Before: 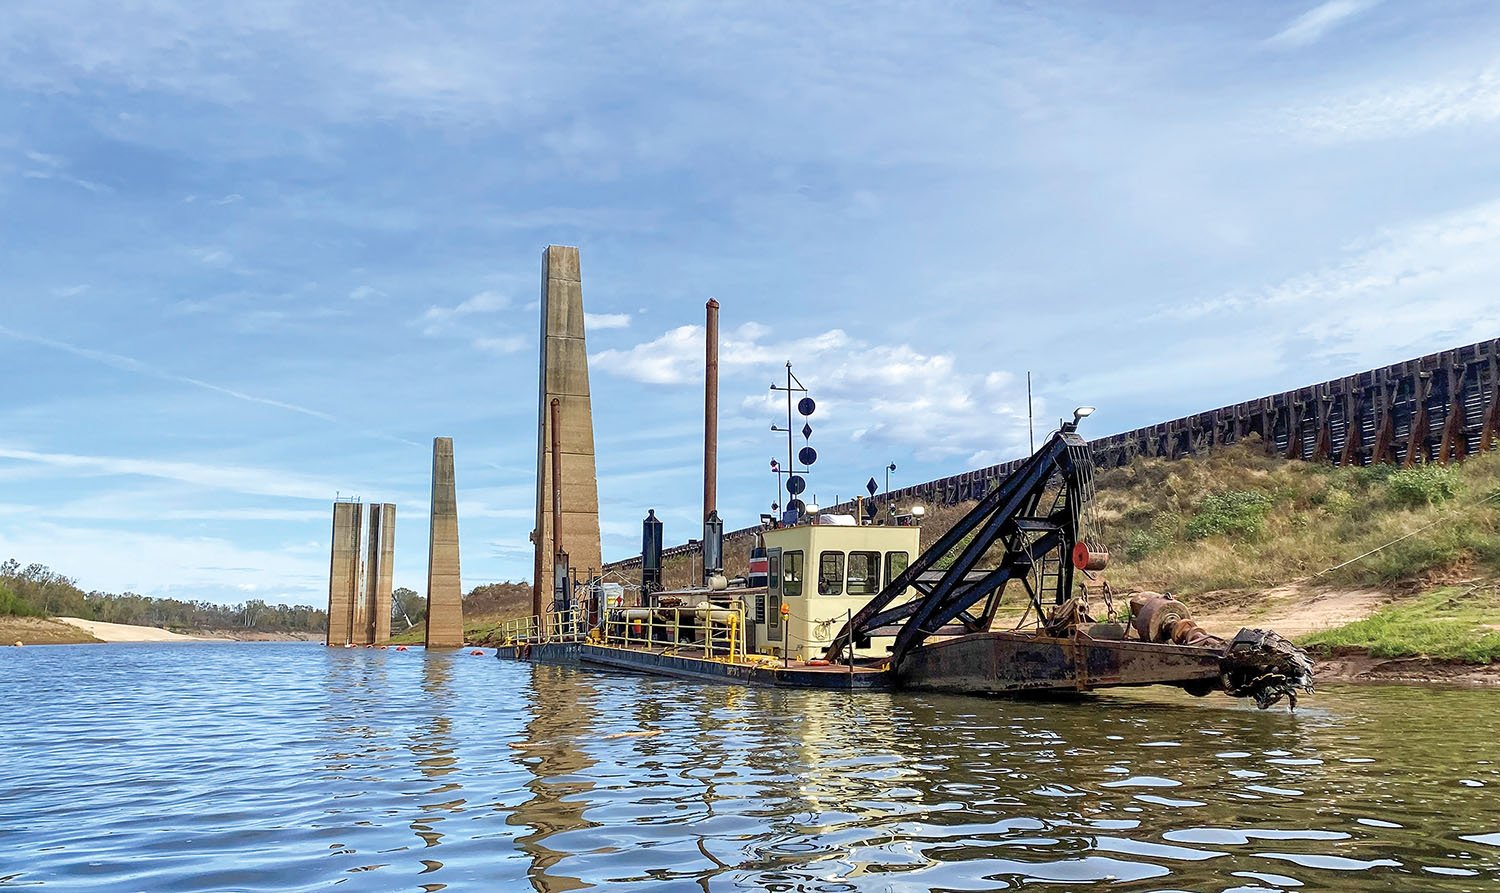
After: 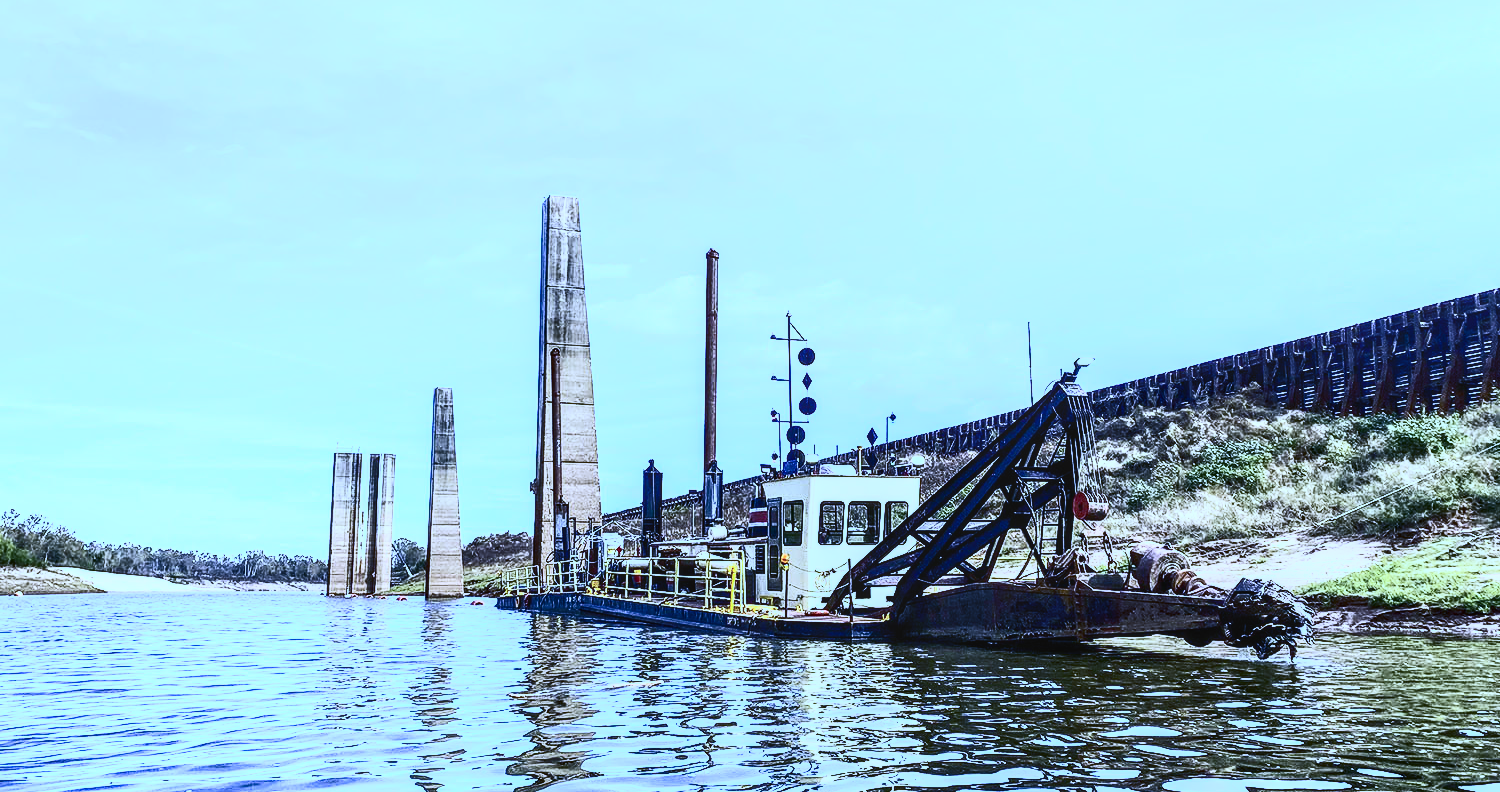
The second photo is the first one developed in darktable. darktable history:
contrast brightness saturation: contrast 0.93, brightness 0.2
local contrast: on, module defaults
crop and rotate: top 5.609%, bottom 5.609%
white balance: red 0.766, blue 1.537
